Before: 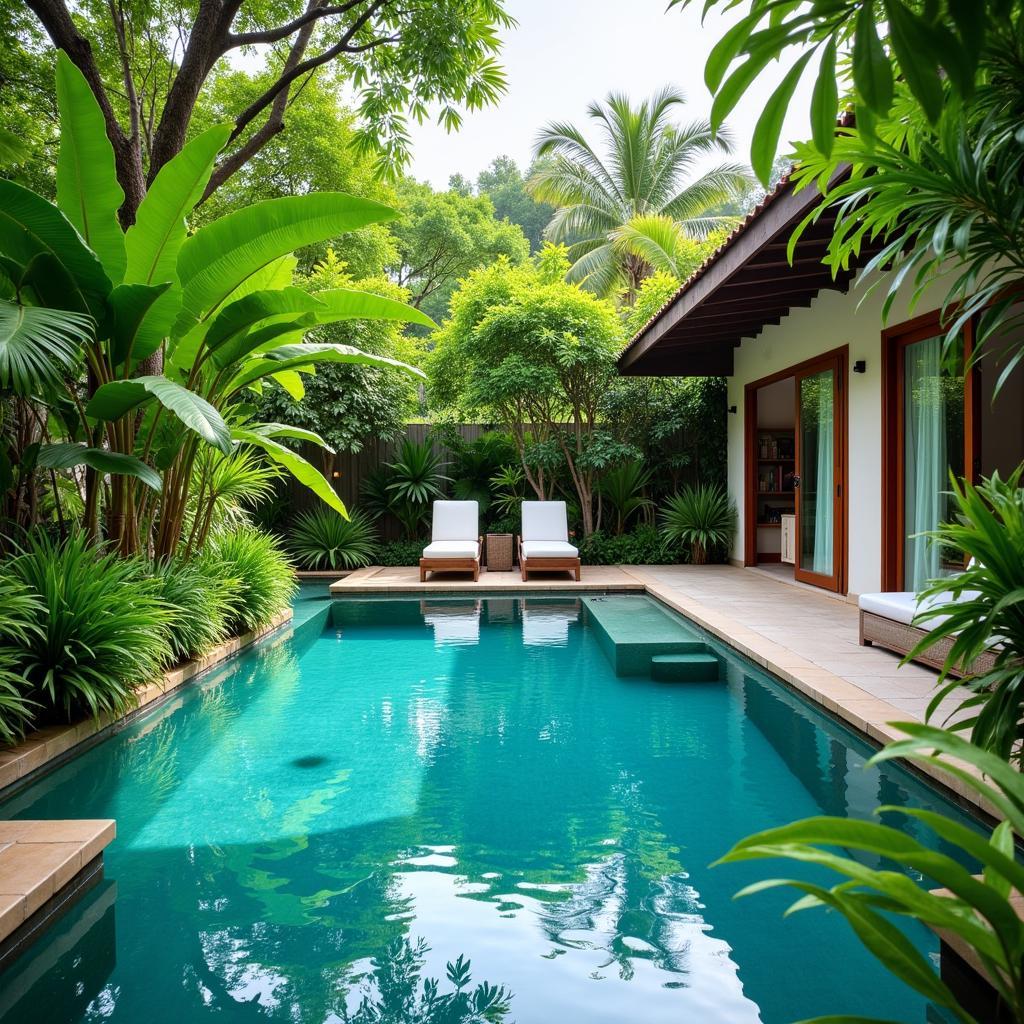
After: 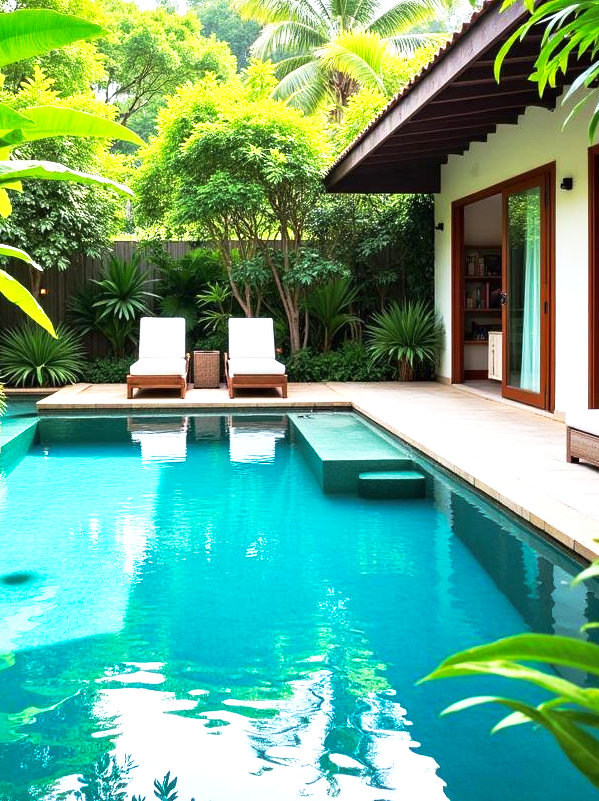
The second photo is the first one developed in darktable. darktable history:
exposure: exposure 0.827 EV, compensate exposure bias true, compensate highlight preservation false
crop and rotate: left 28.687%, top 17.889%, right 12.785%, bottom 3.826%
base curve: curves: ch0 [(0, 0) (0.257, 0.25) (0.482, 0.586) (0.757, 0.871) (1, 1)], preserve colors none
